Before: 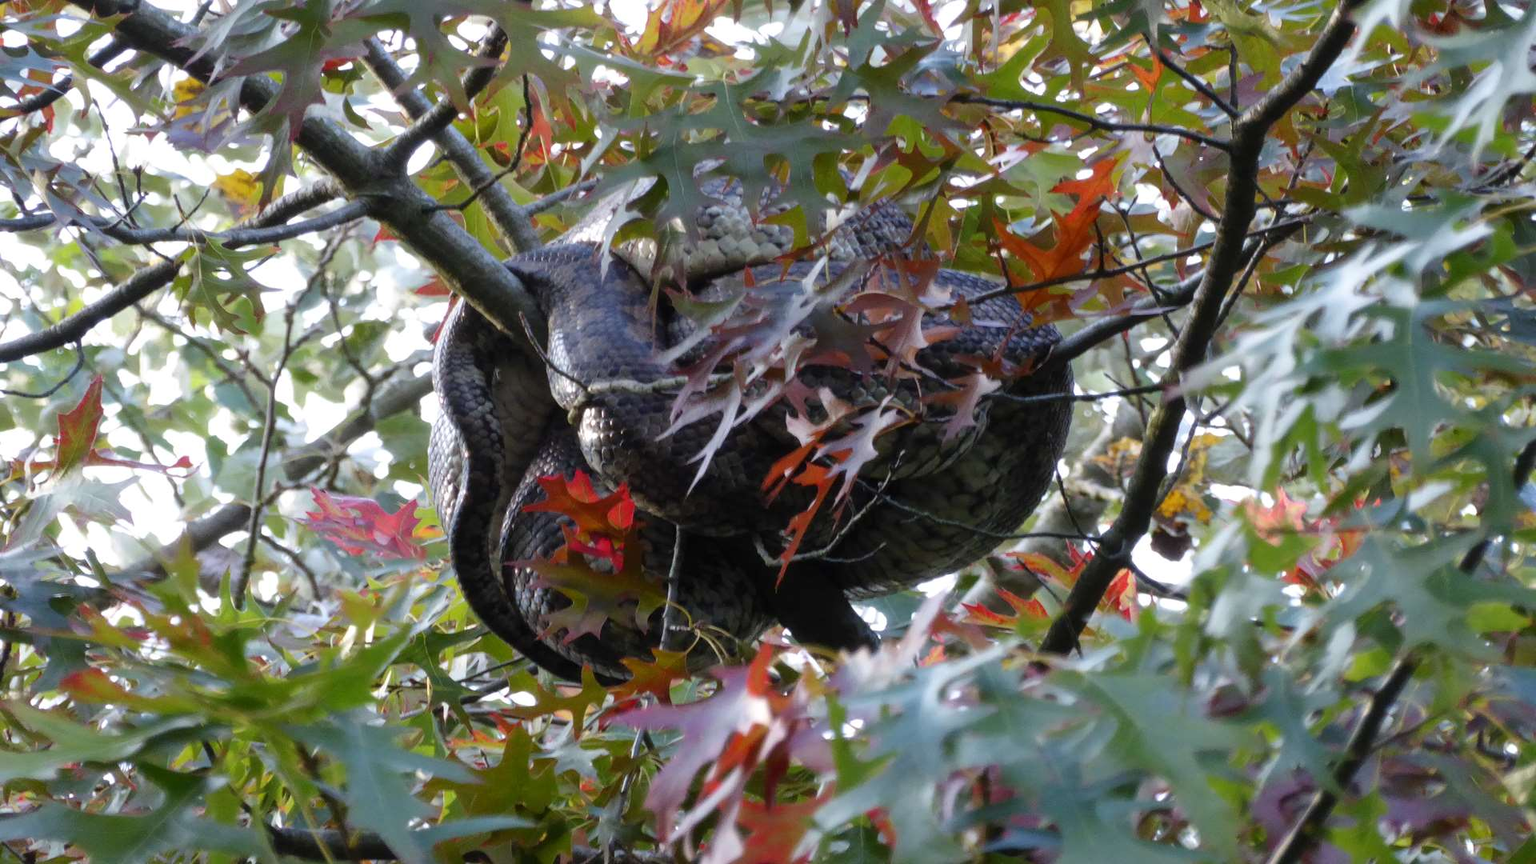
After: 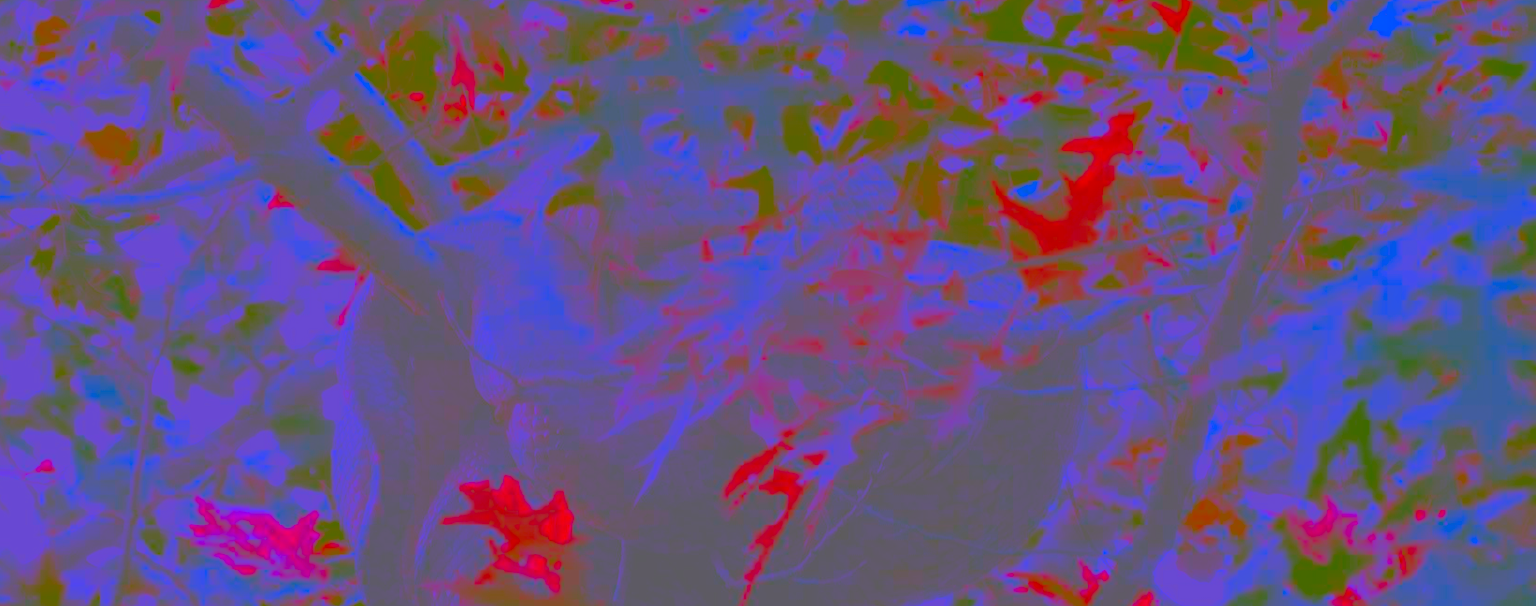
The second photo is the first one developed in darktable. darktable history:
sharpen: on, module defaults
color calibration: output R [1.107, -0.012, -0.003, 0], output B [0, 0, 1.308, 0], illuminant as shot in camera, x 0.385, y 0.38, temperature 3942.06 K
crop and rotate: left 9.45%, top 7.354%, right 5.025%, bottom 32.554%
contrast brightness saturation: contrast -0.982, brightness -0.165, saturation 0.75
local contrast: detail 110%
